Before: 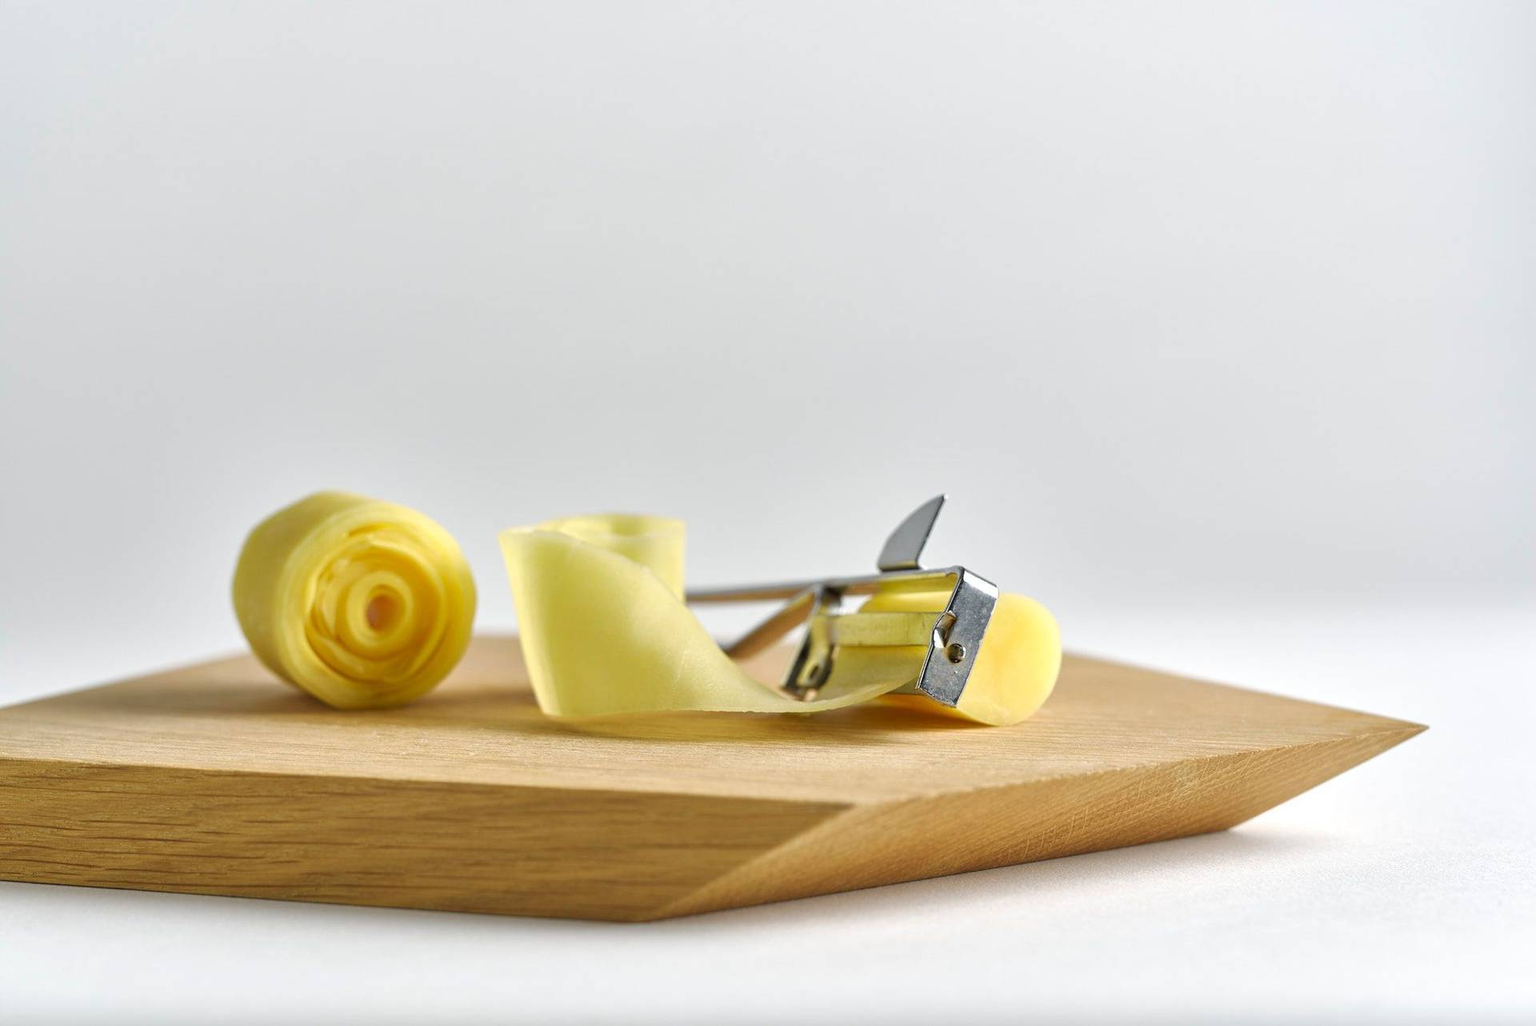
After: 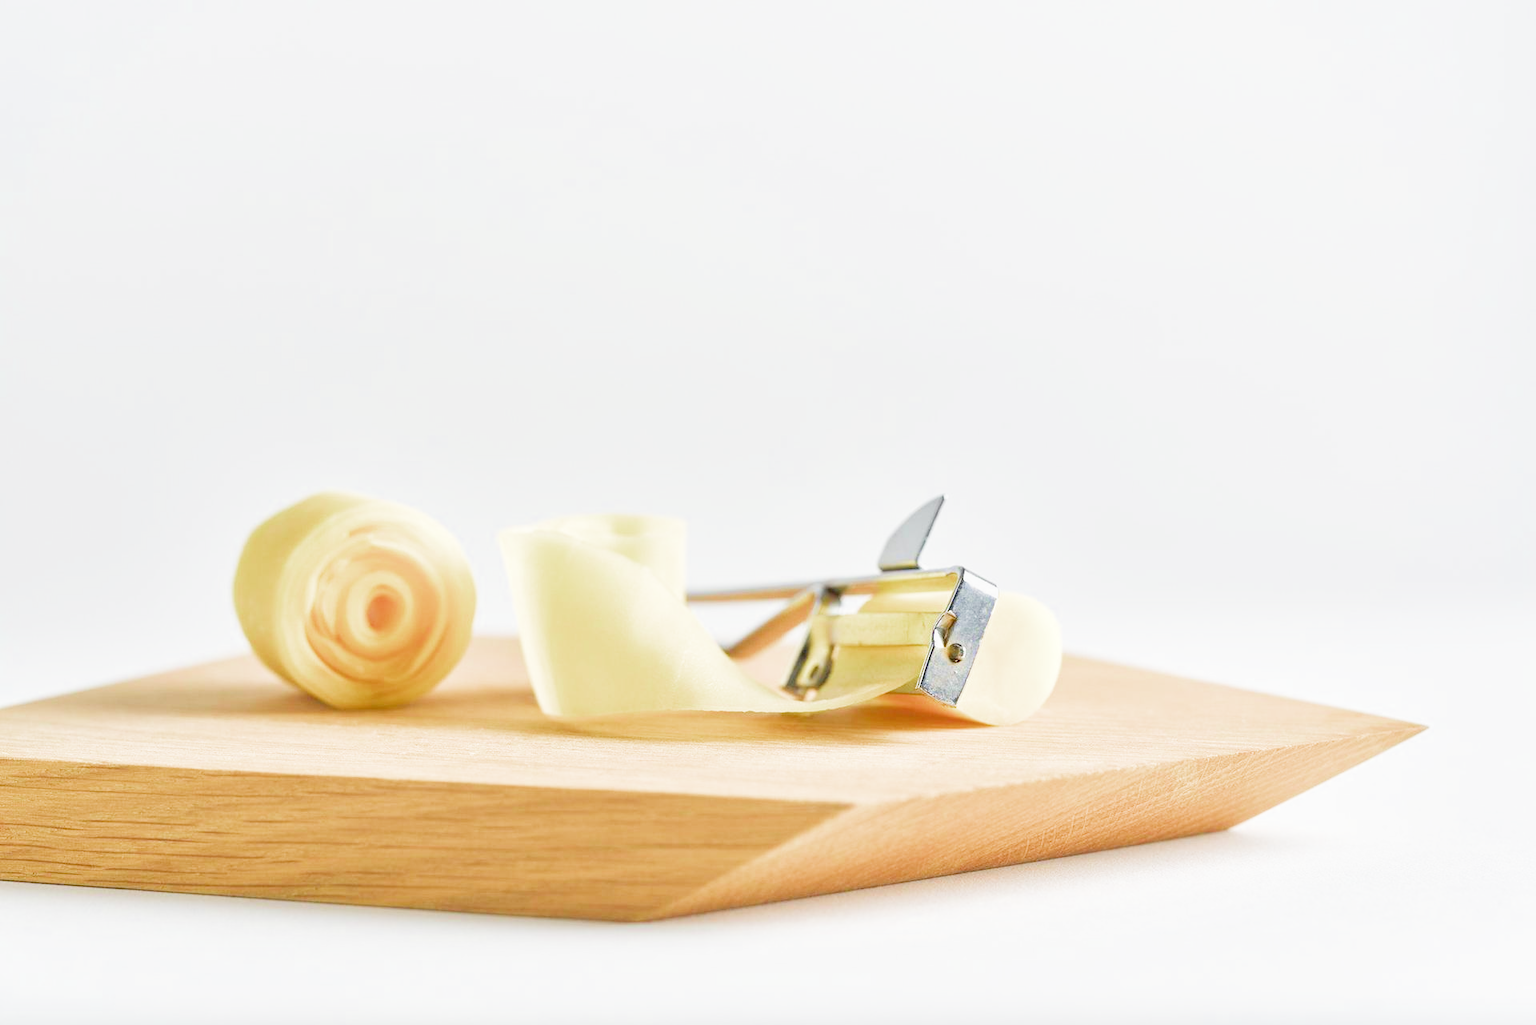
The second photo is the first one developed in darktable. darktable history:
filmic rgb: middle gray luminance 4.29%, black relative exposure -13 EV, white relative exposure 5 EV, threshold 6 EV, target black luminance 0%, hardness 5.19, latitude 59.69%, contrast 0.767, highlights saturation mix 5%, shadows ↔ highlights balance 25.95%, add noise in highlights 0, color science v3 (2019), use custom middle-gray values true, iterations of high-quality reconstruction 0, contrast in highlights soft, enable highlight reconstruction true
